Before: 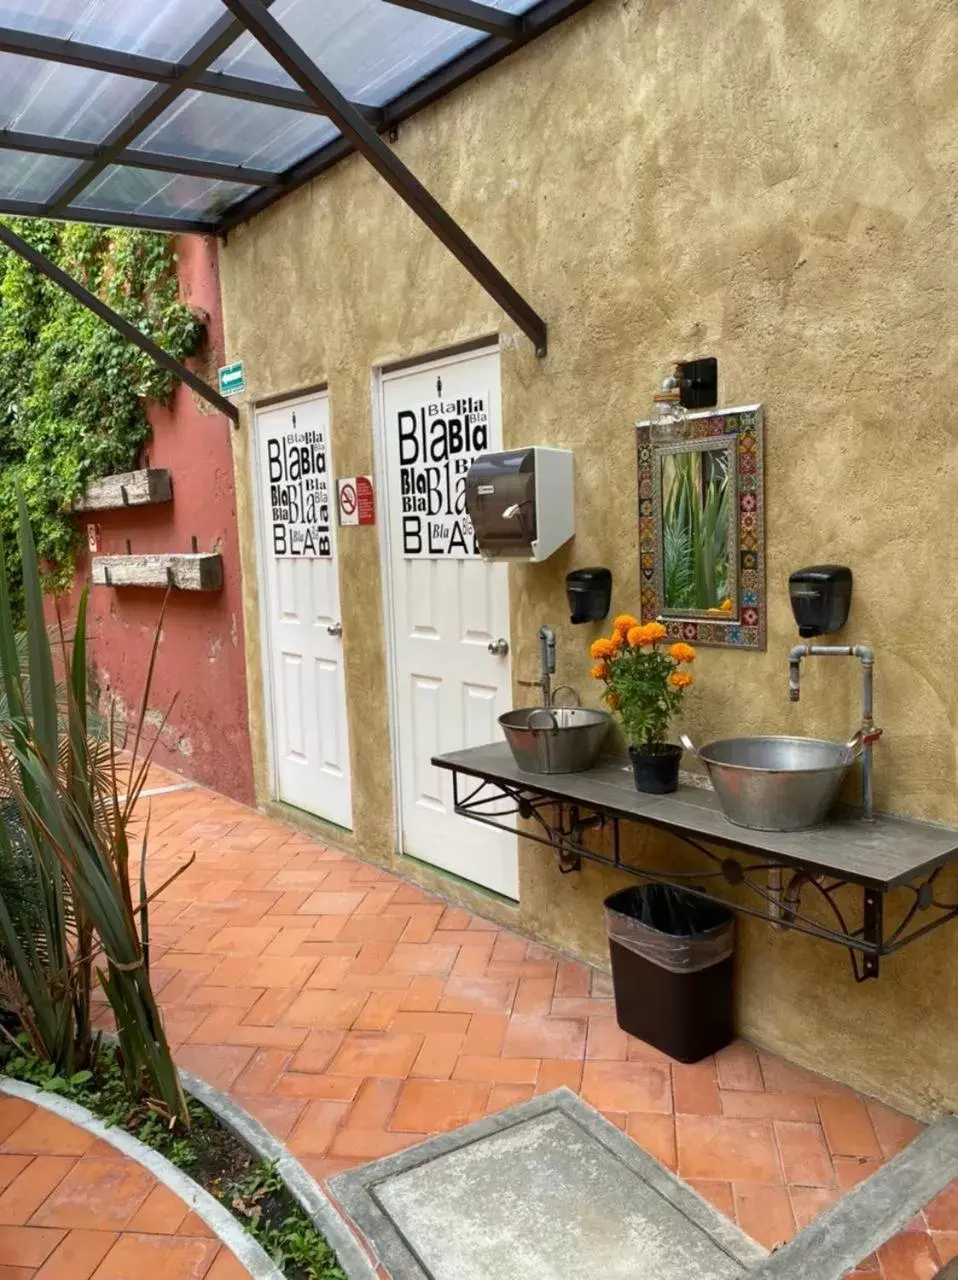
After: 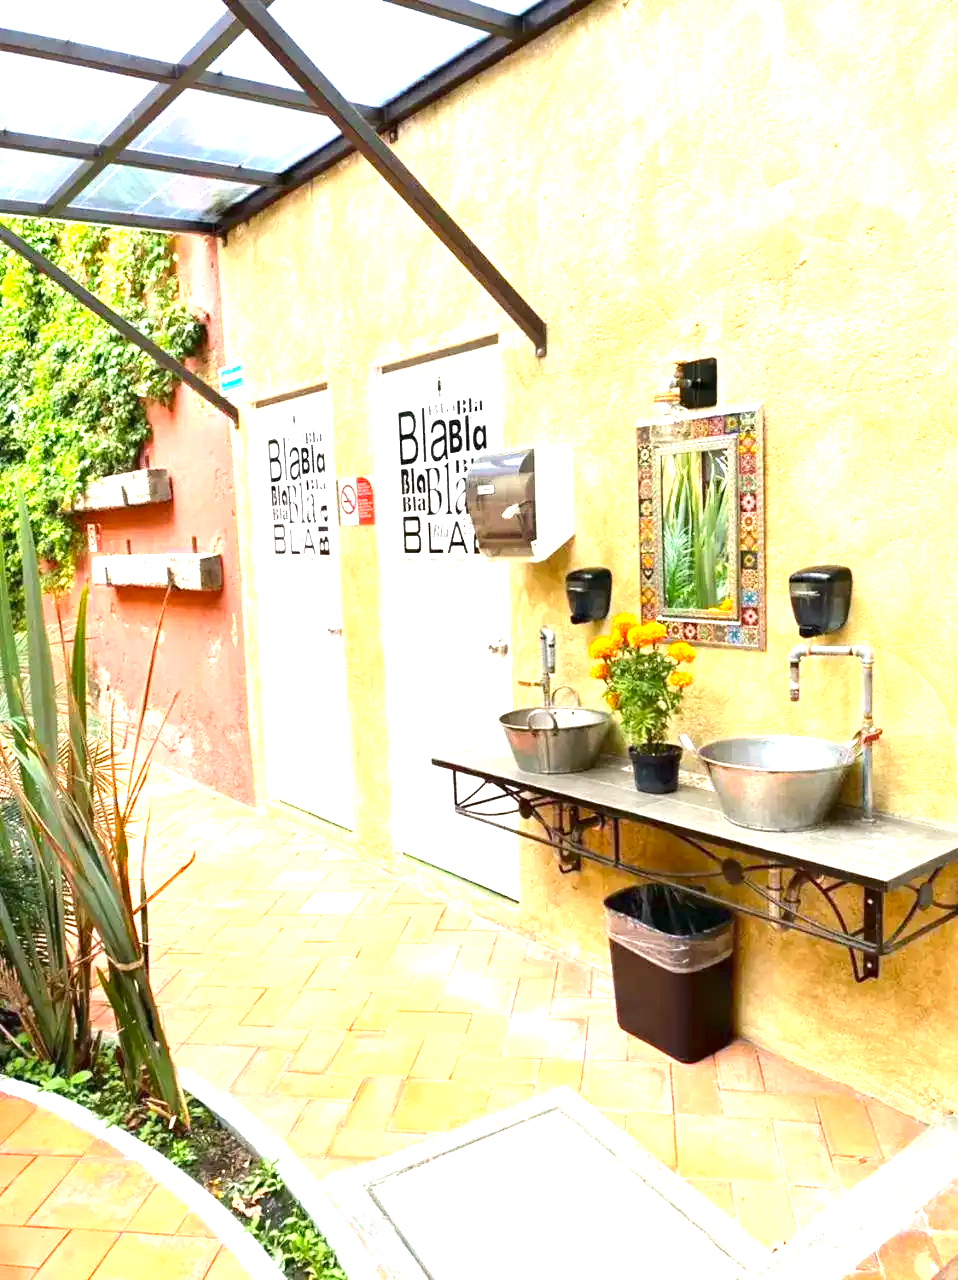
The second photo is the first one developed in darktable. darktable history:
contrast brightness saturation: contrast 0.14
exposure: exposure 2.207 EV, compensate highlight preservation false
color balance: output saturation 110%
